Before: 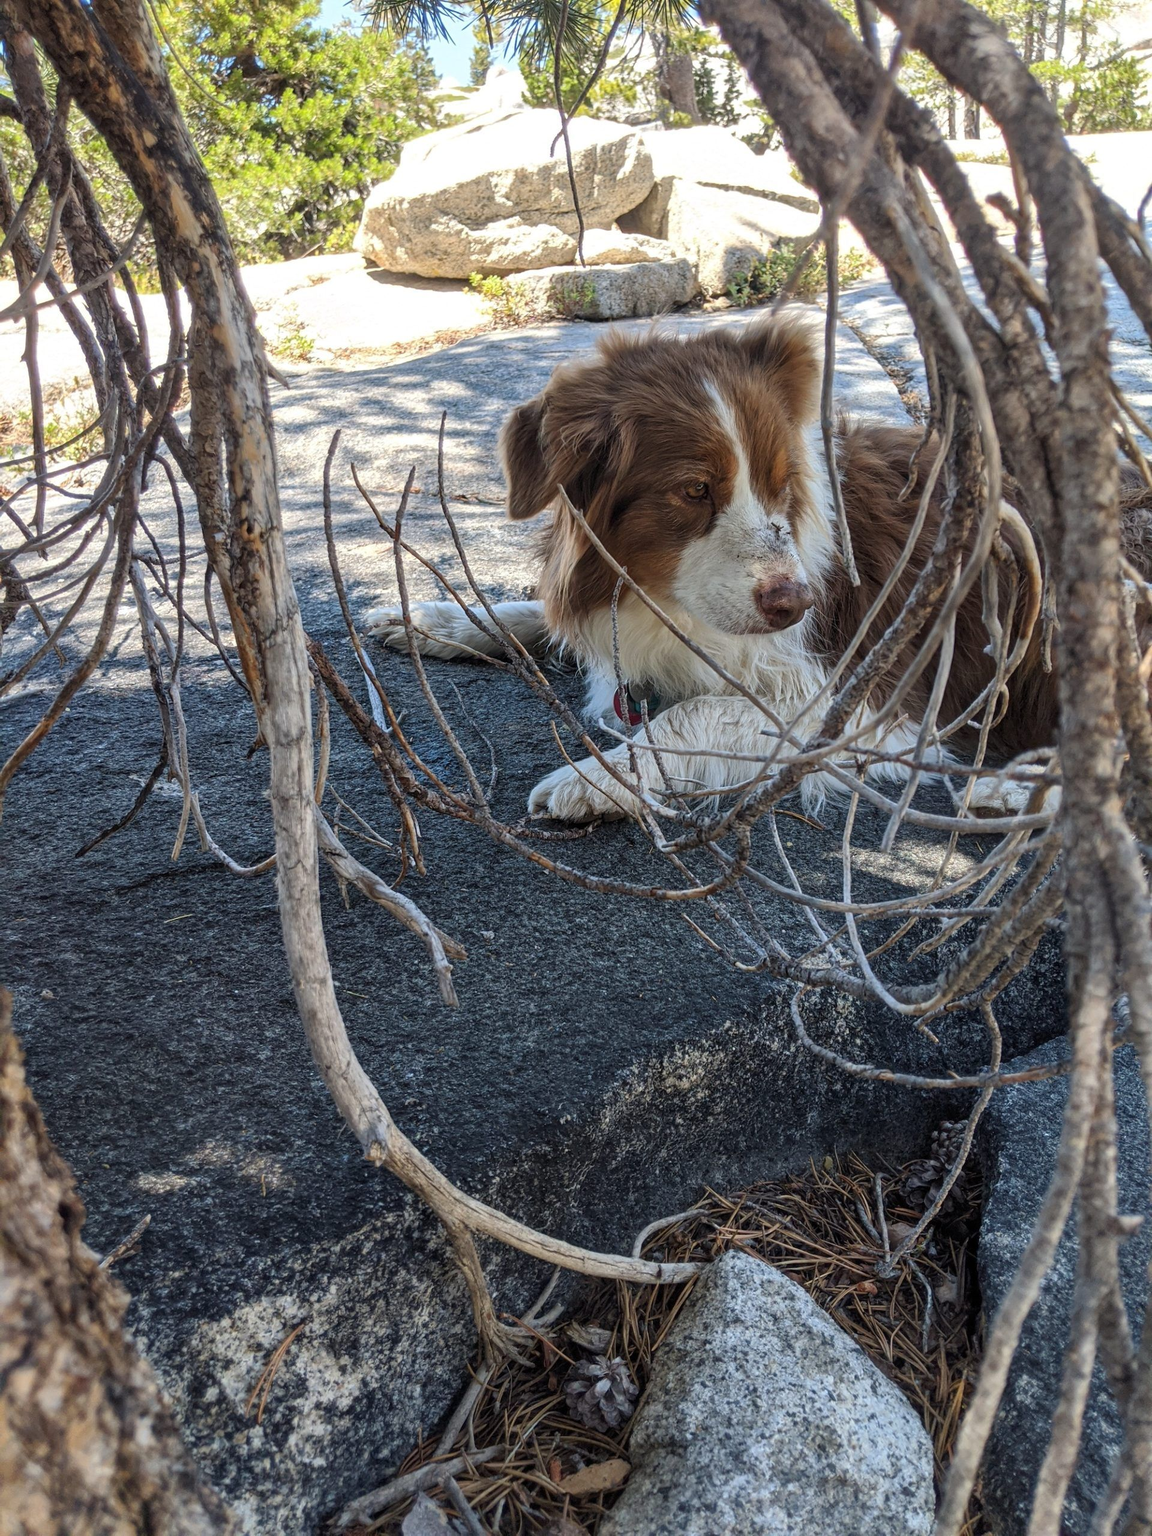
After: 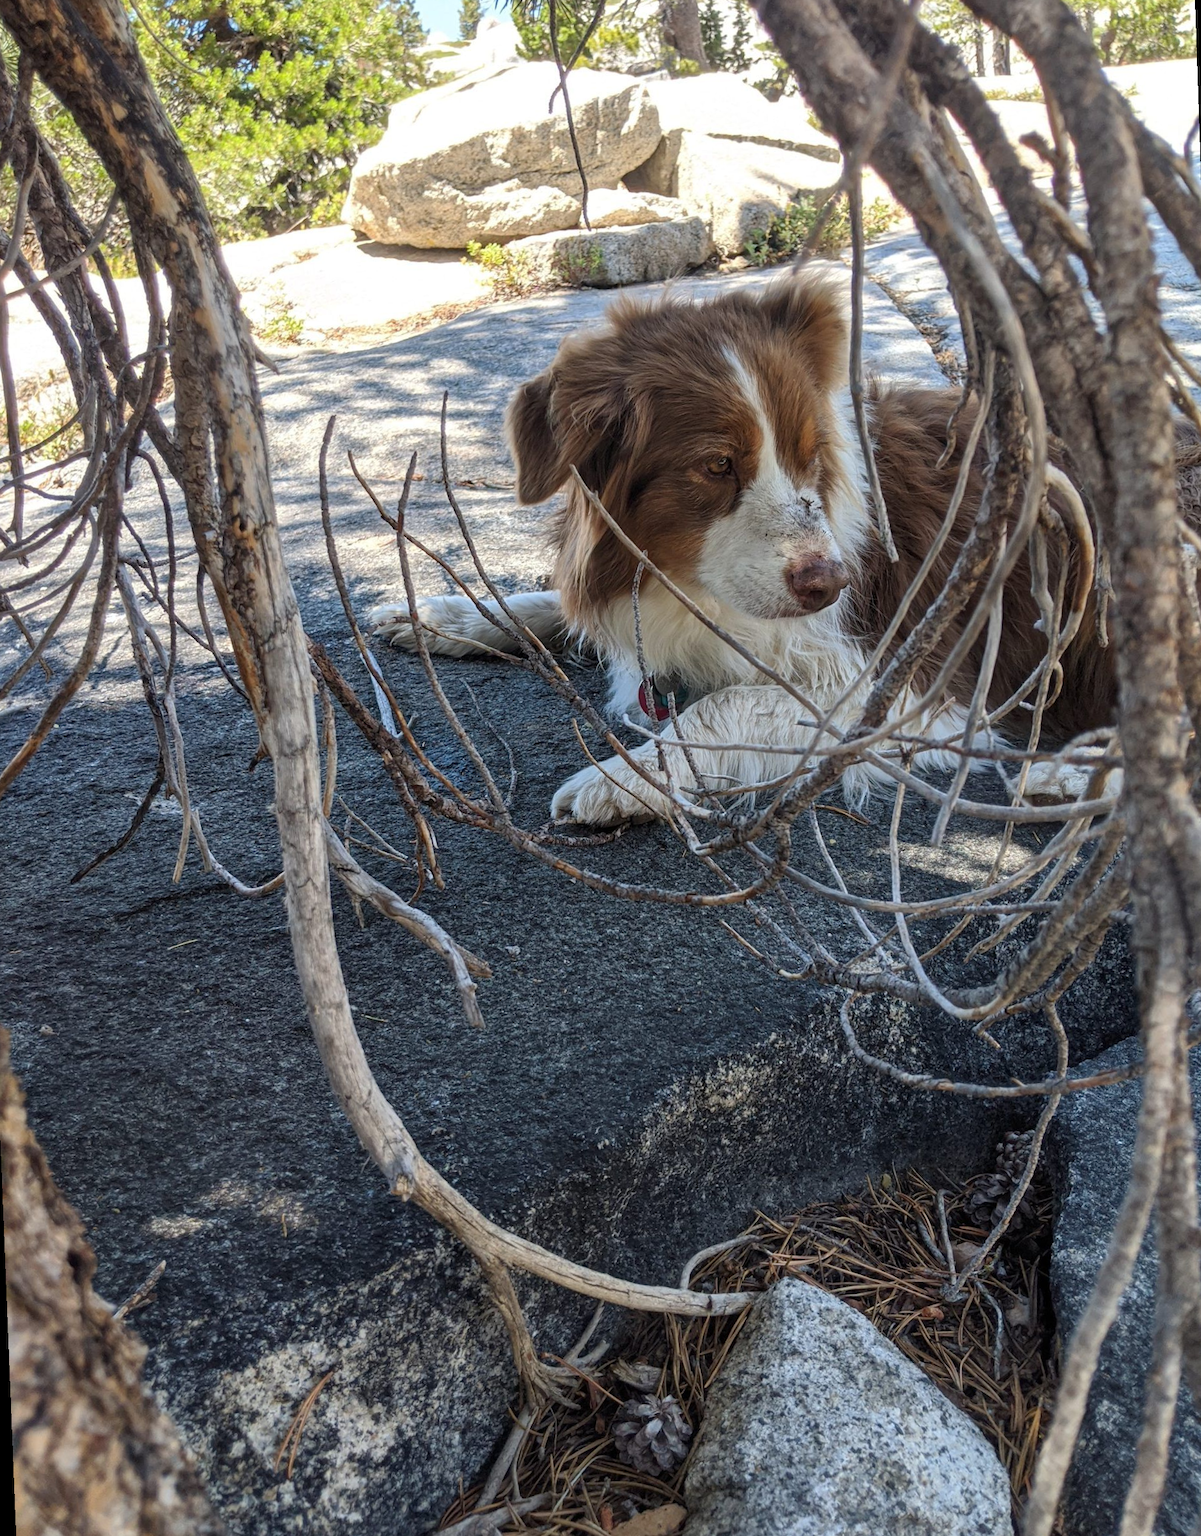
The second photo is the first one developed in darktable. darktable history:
rotate and perspective: rotation -2.12°, lens shift (vertical) 0.009, lens shift (horizontal) -0.008, automatic cropping original format, crop left 0.036, crop right 0.964, crop top 0.05, crop bottom 0.959
